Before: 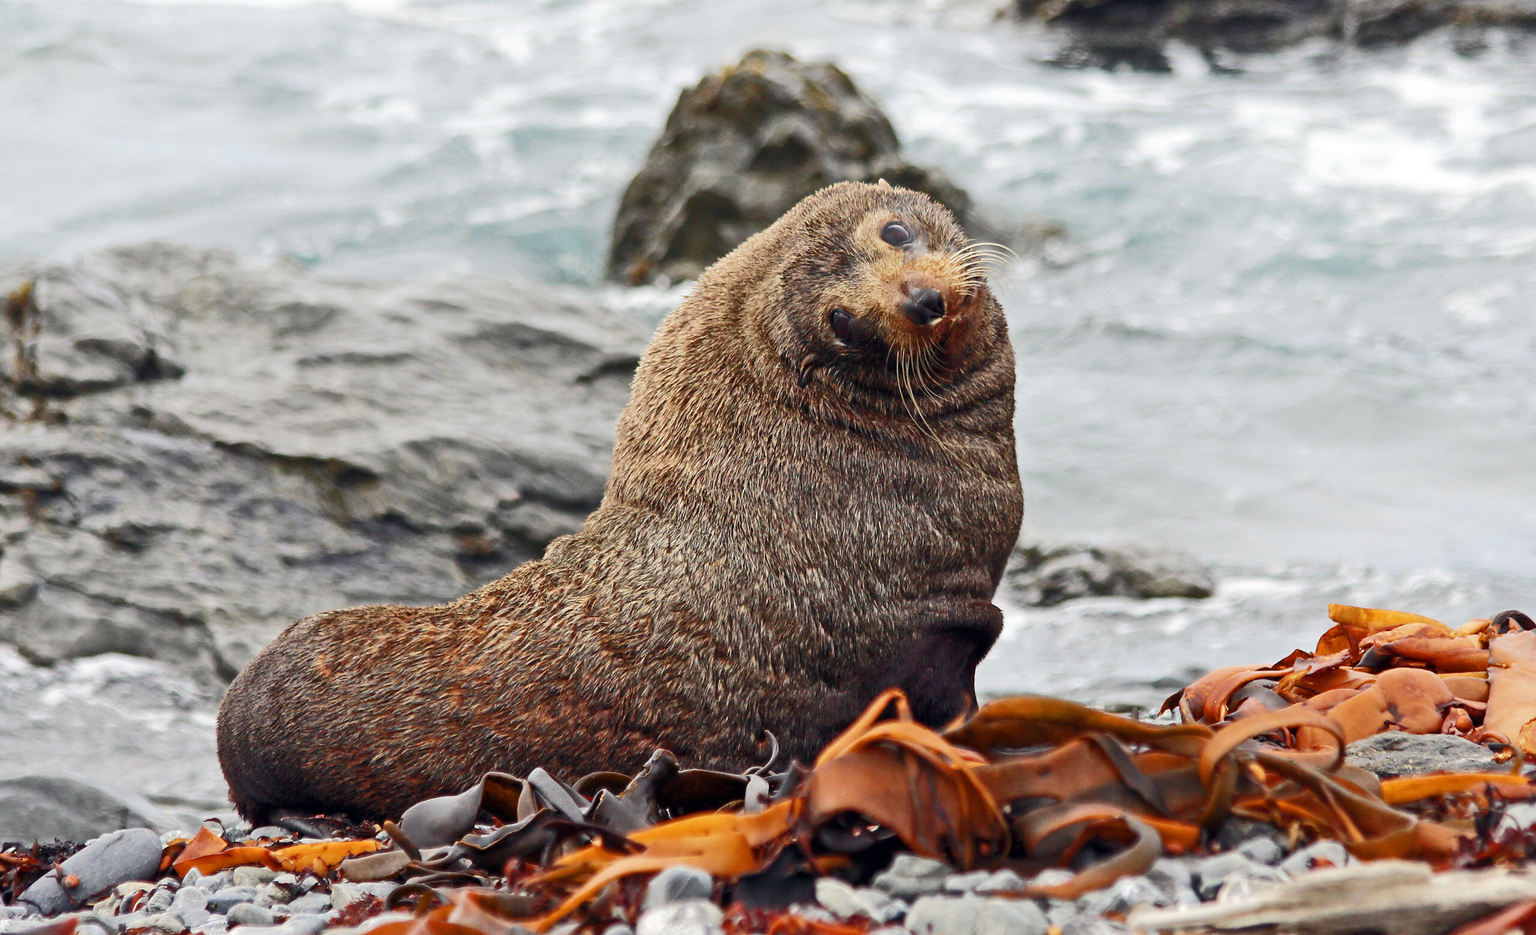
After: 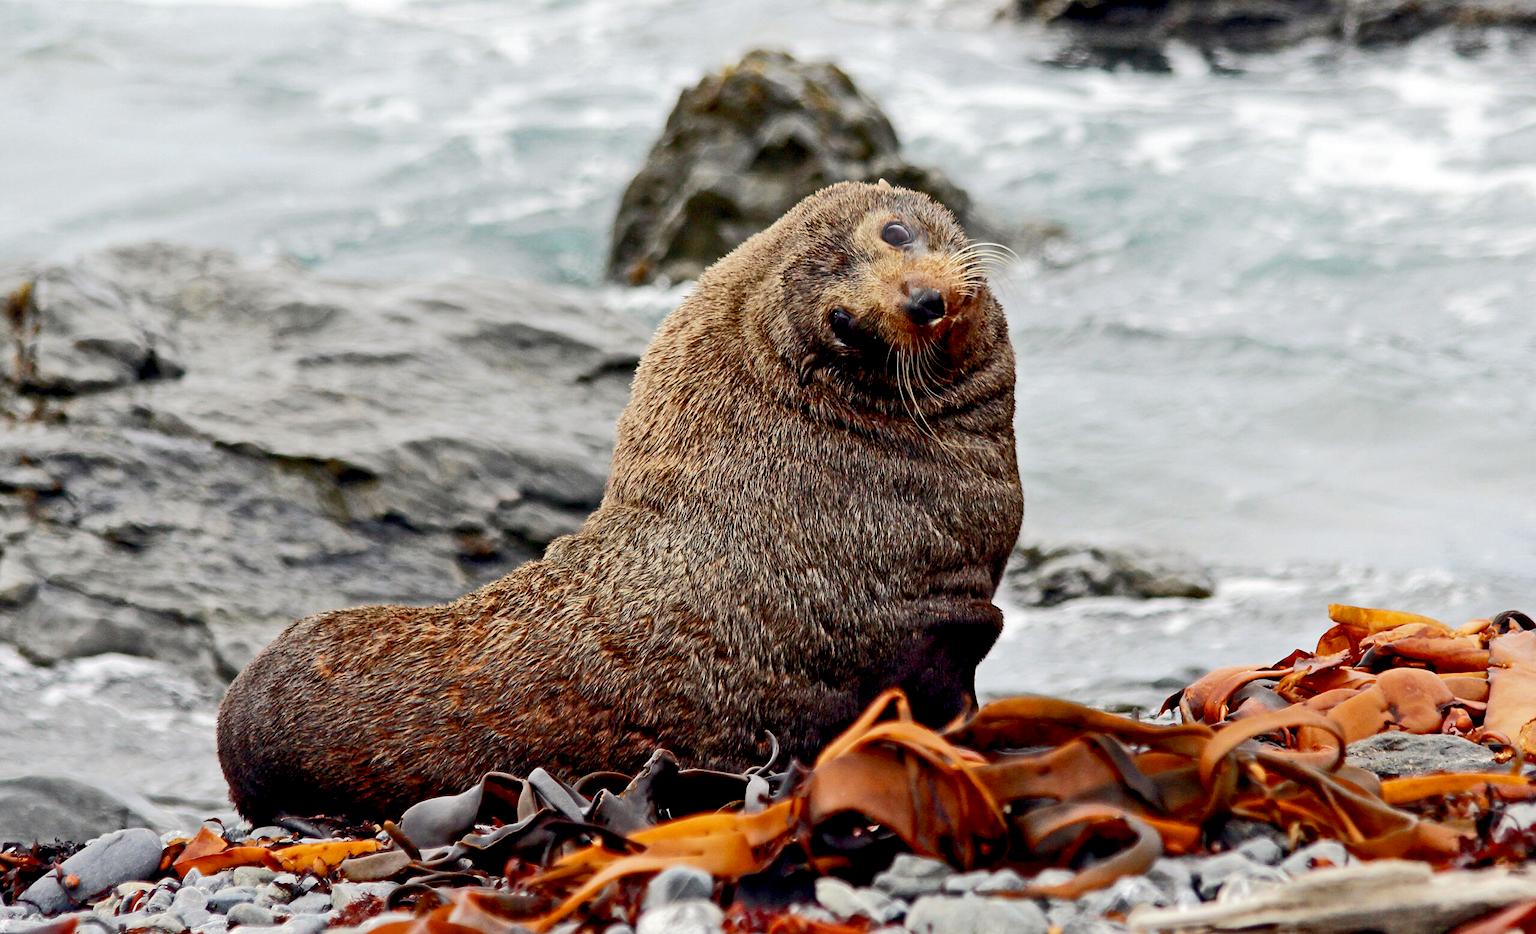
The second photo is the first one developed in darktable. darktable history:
exposure: black level correction 0.017, exposure -0.005 EV, compensate highlight preservation false
